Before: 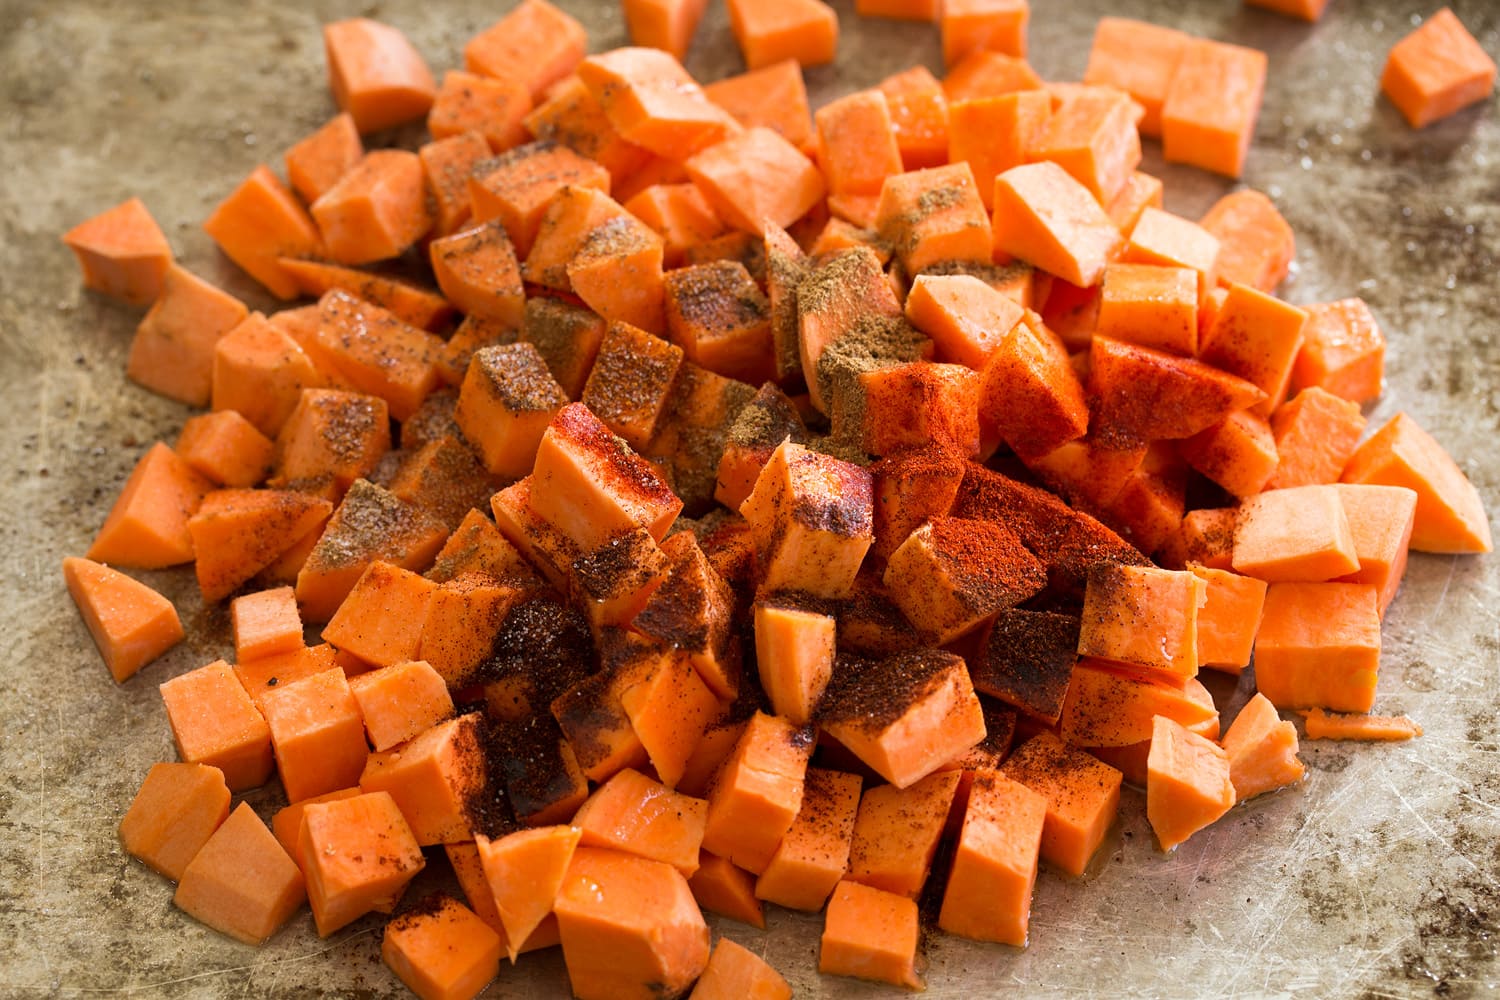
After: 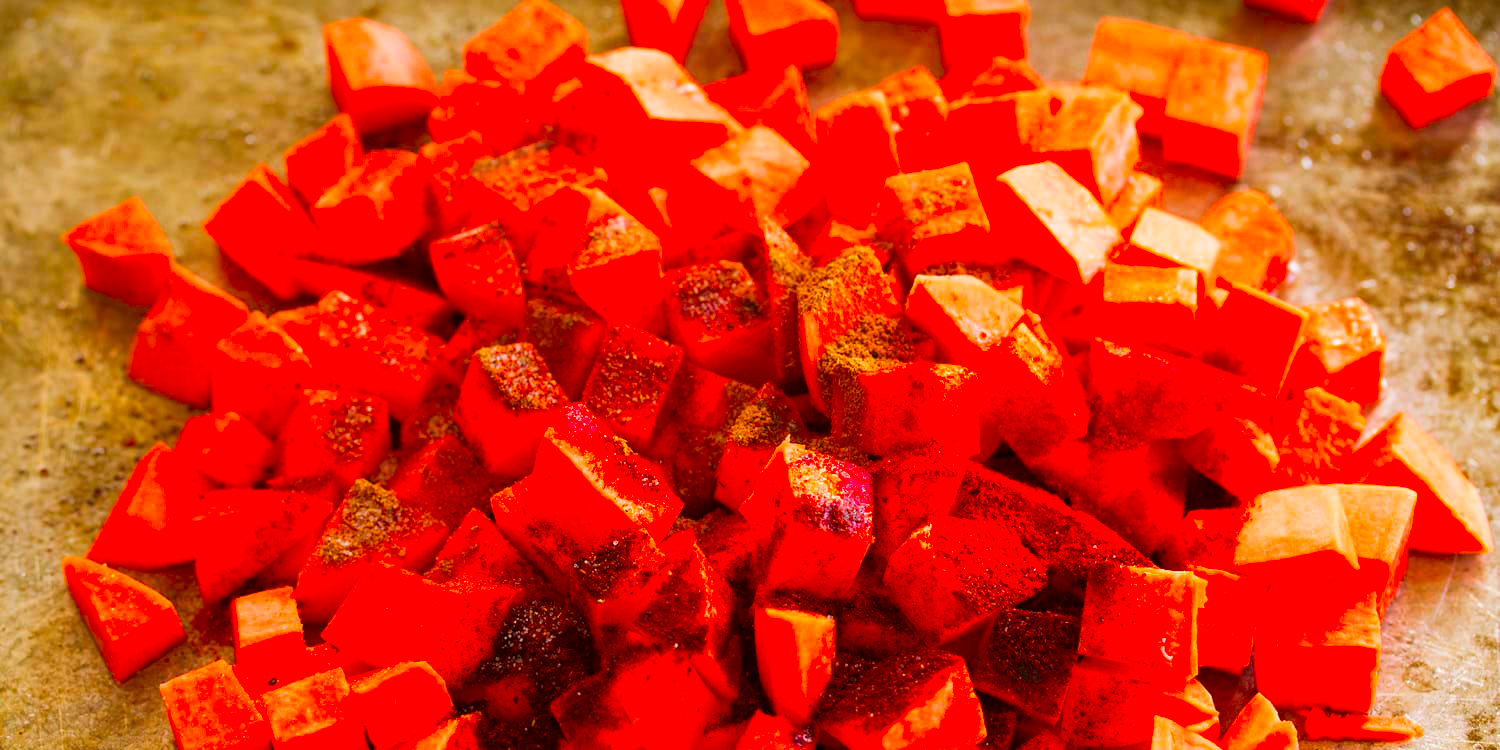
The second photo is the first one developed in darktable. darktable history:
crop: bottom 24.983%
color correction: highlights a* 1.56, highlights b* -1.89, saturation 2.44
